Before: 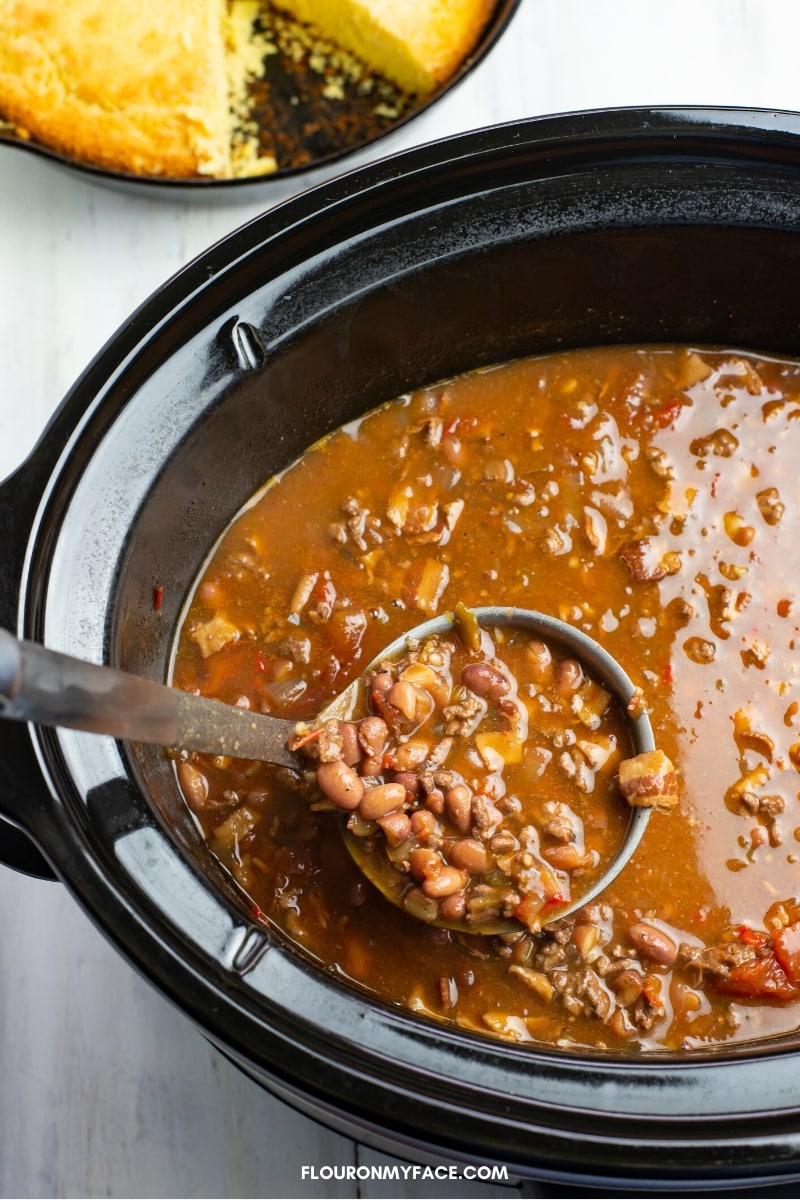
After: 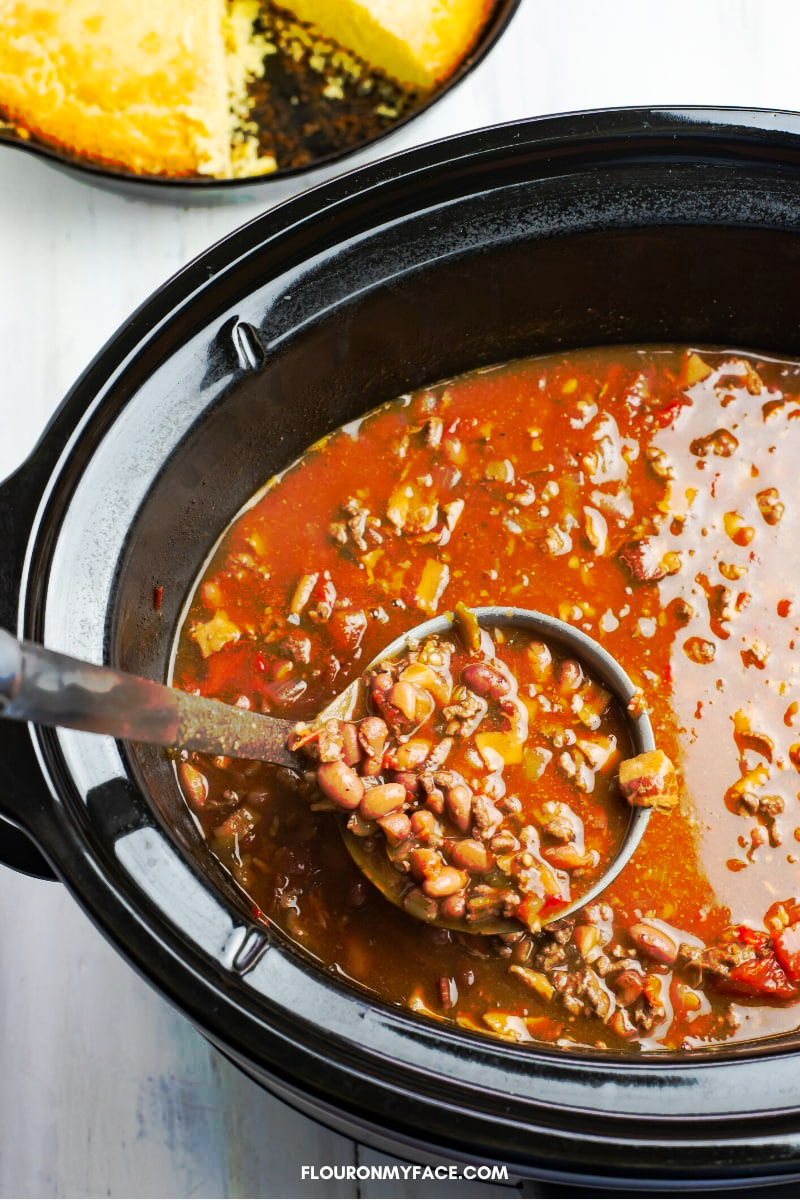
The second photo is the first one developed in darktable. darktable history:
tone curve: curves: ch0 [(0, 0) (0.003, 0.003) (0.011, 0.011) (0.025, 0.024) (0.044, 0.043) (0.069, 0.067) (0.1, 0.096) (0.136, 0.131) (0.177, 0.171) (0.224, 0.217) (0.277, 0.267) (0.335, 0.324) (0.399, 0.385) (0.468, 0.452) (0.543, 0.632) (0.623, 0.697) (0.709, 0.766) (0.801, 0.839) (0.898, 0.917) (1, 1)], preserve colors none
